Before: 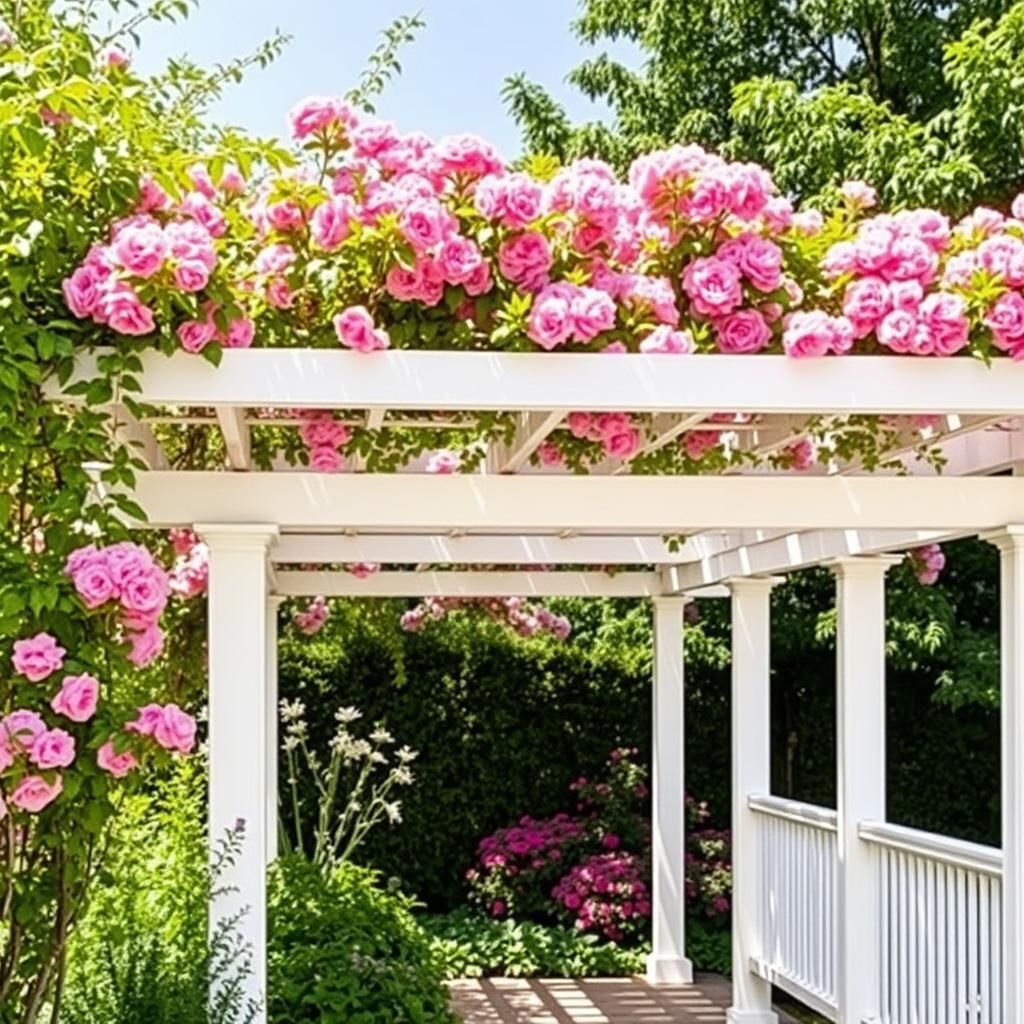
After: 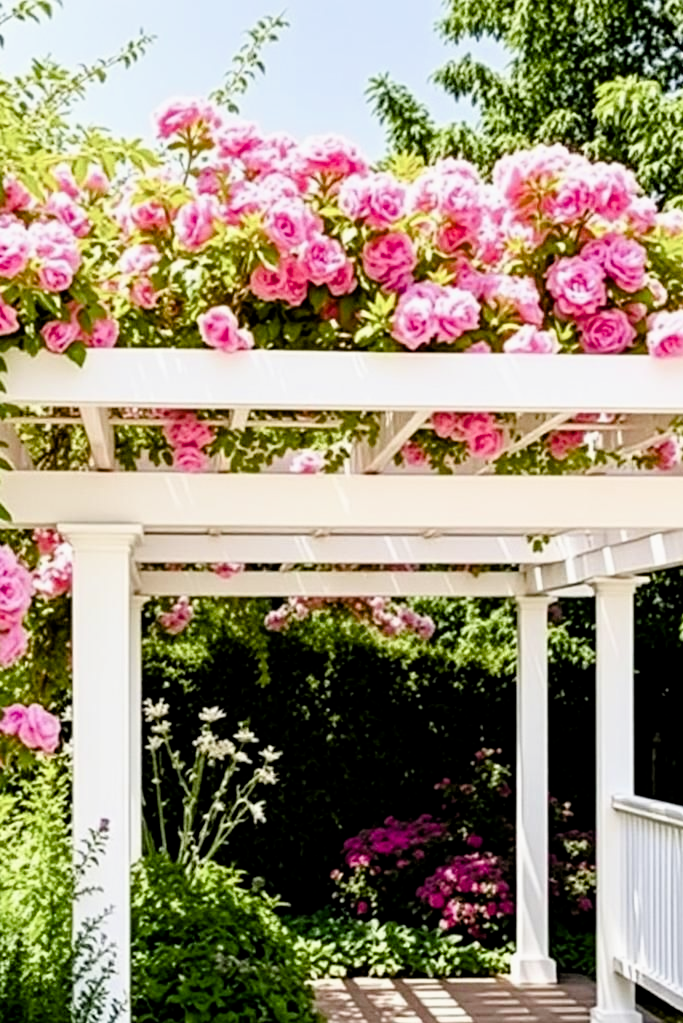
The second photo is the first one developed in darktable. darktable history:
crop and rotate: left 13.326%, right 19.96%
color balance rgb: perceptual saturation grading › global saturation 20%, perceptual saturation grading › highlights -48.951%, perceptual saturation grading › shadows 25.475%, global vibrance 24.212%
filmic rgb: black relative exposure -6.33 EV, white relative exposure 2.79 EV, target black luminance 0%, hardness 4.62, latitude 67.52%, contrast 1.279, shadows ↔ highlights balance -3.41%
